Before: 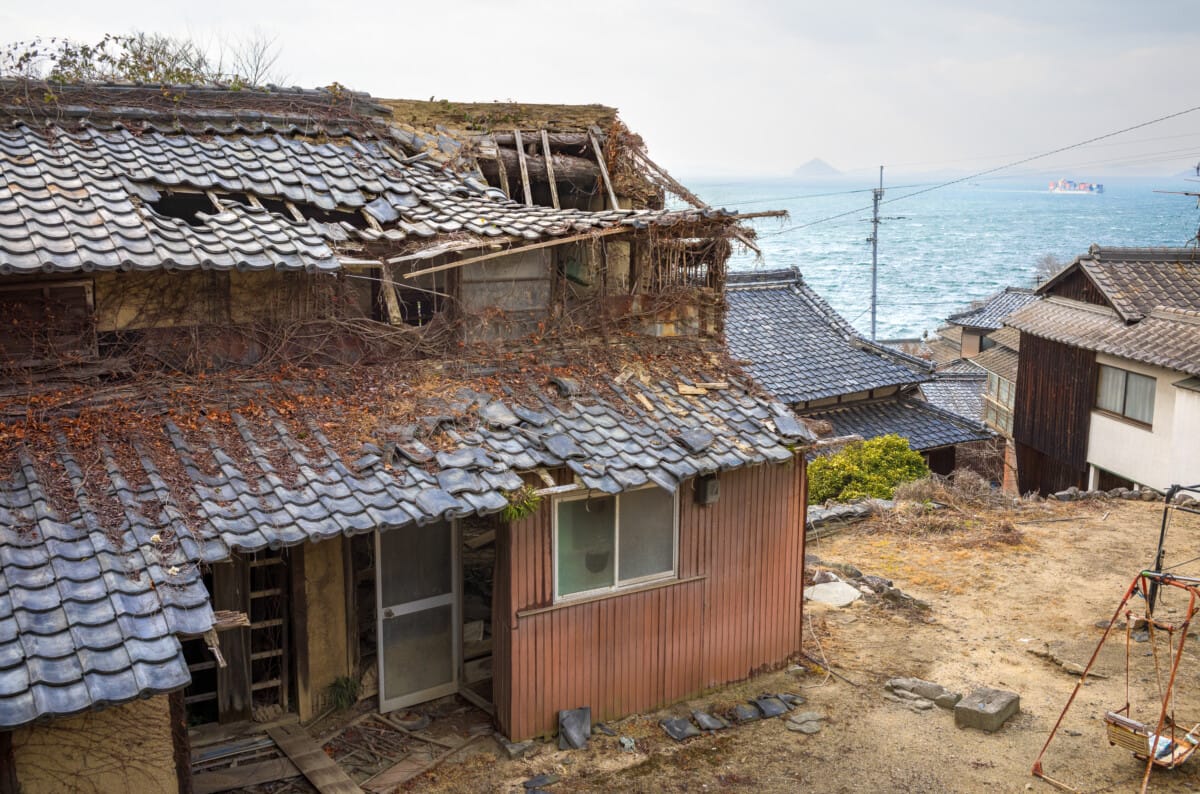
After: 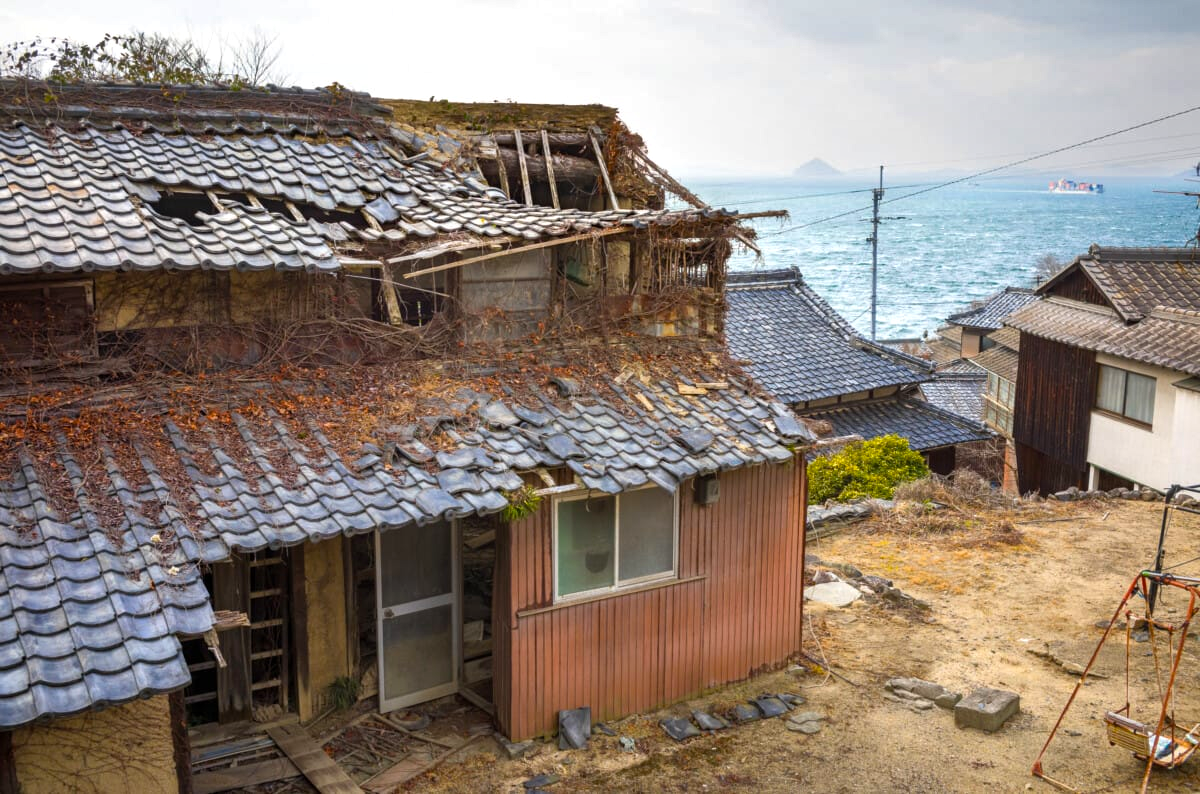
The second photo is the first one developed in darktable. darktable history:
shadows and highlights: radius 171.54, shadows 27.55, white point adjustment 3.1, highlights -68.29, soften with gaussian
color balance rgb: perceptual saturation grading › global saturation 19.593%, global vibrance 9.33%
